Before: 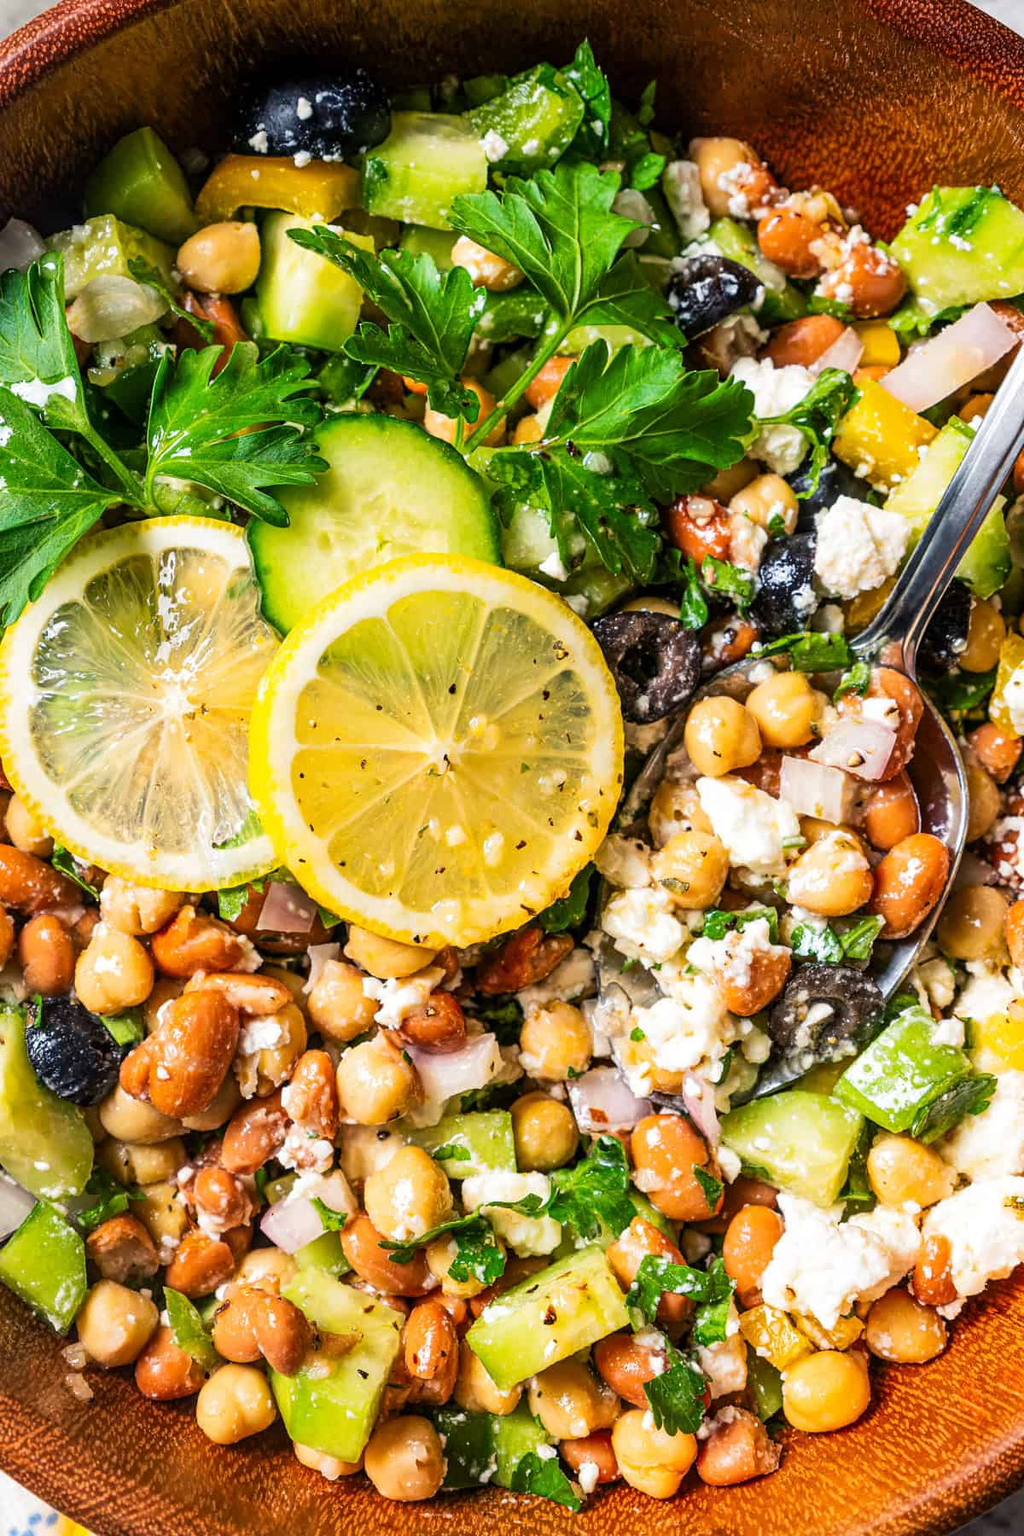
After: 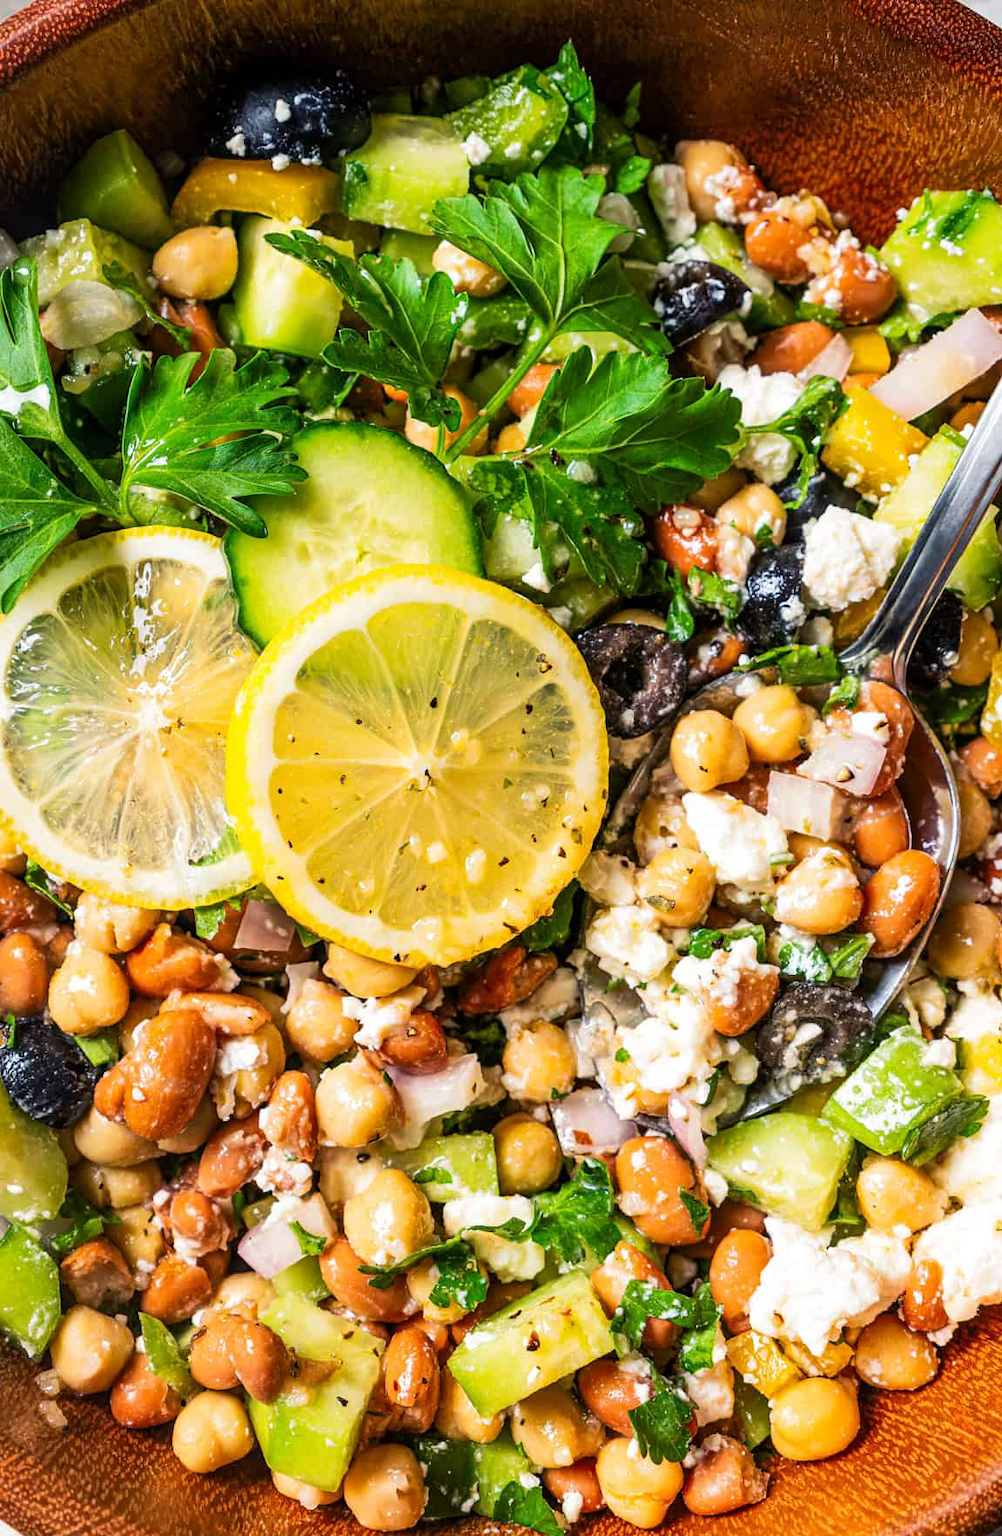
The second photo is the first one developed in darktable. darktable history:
crop and rotate: left 2.698%, right 1.283%, bottom 1.918%
